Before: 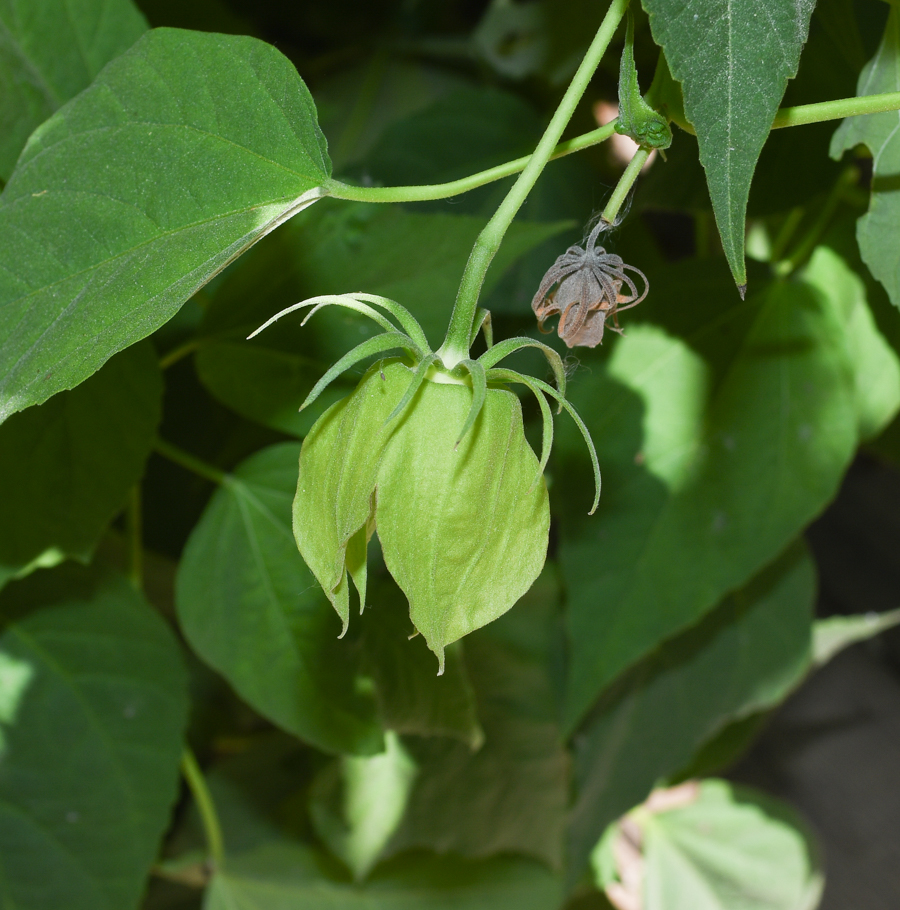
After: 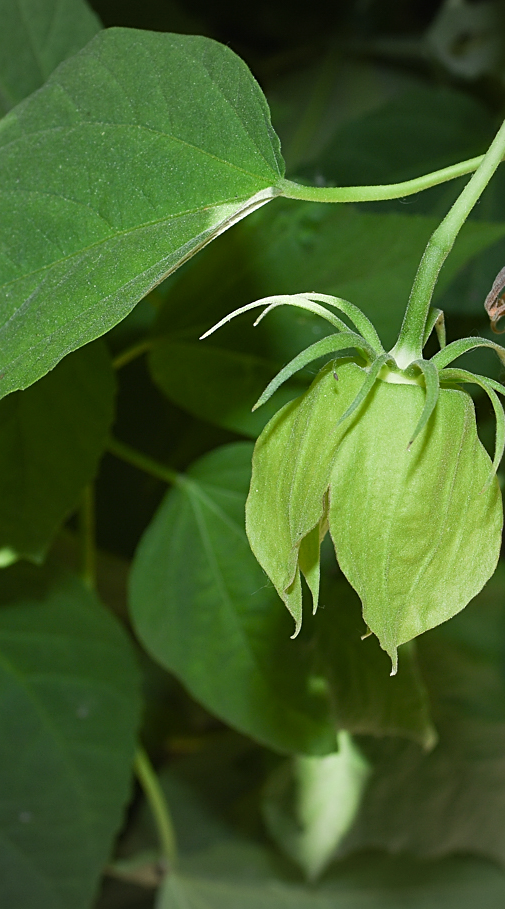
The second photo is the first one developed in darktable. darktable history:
sharpen: on, module defaults
vignetting: fall-off start 97.64%, fall-off radius 100.16%, brightness -0.199, width/height ratio 1.367
crop: left 5.283%, right 38.496%
